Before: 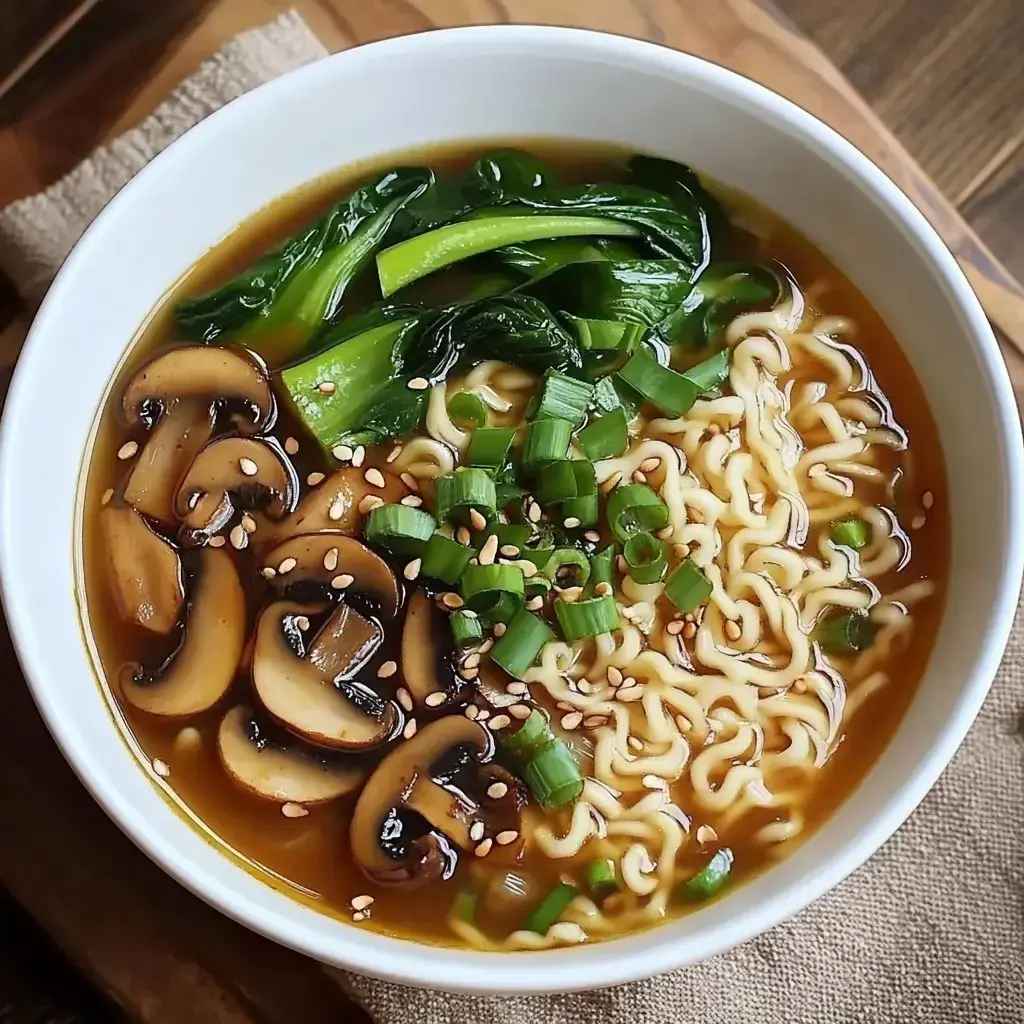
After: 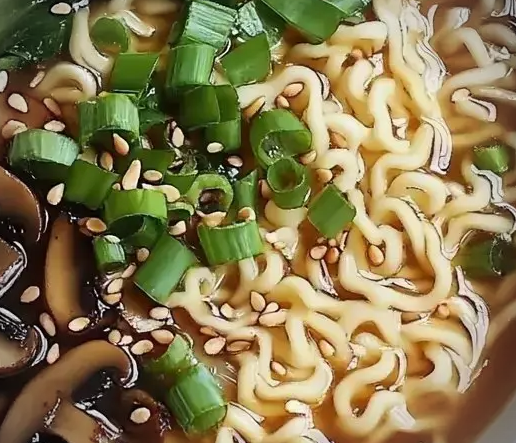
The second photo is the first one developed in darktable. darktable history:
crop: left 34.909%, top 36.699%, right 14.621%, bottom 20.037%
vignetting: unbound false
